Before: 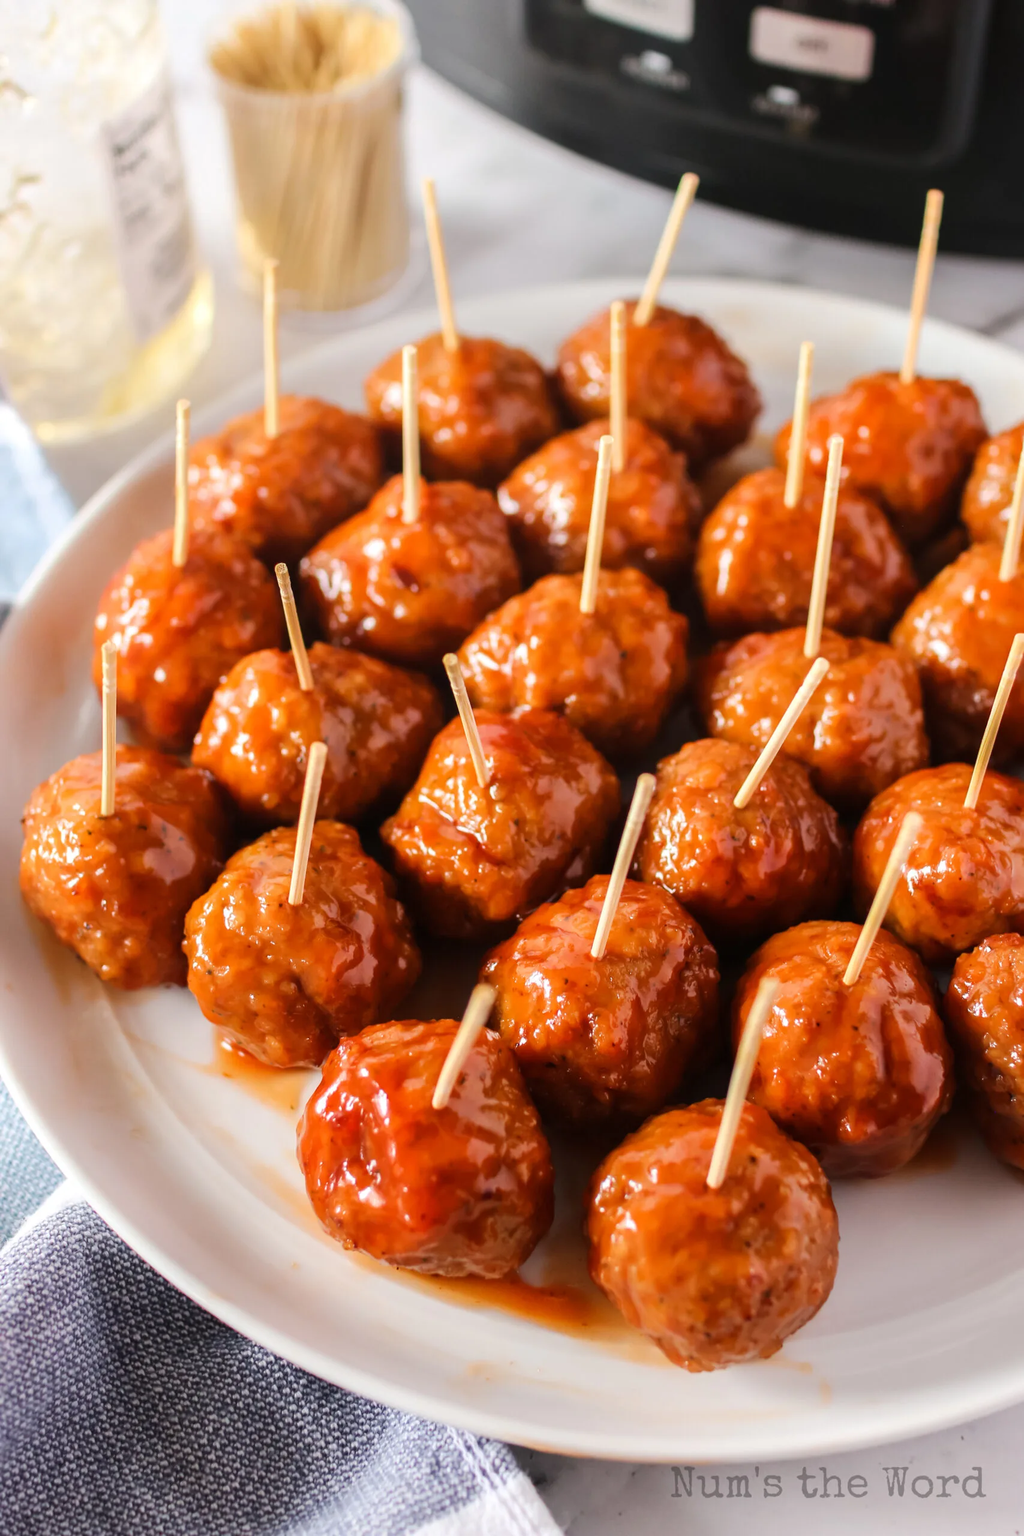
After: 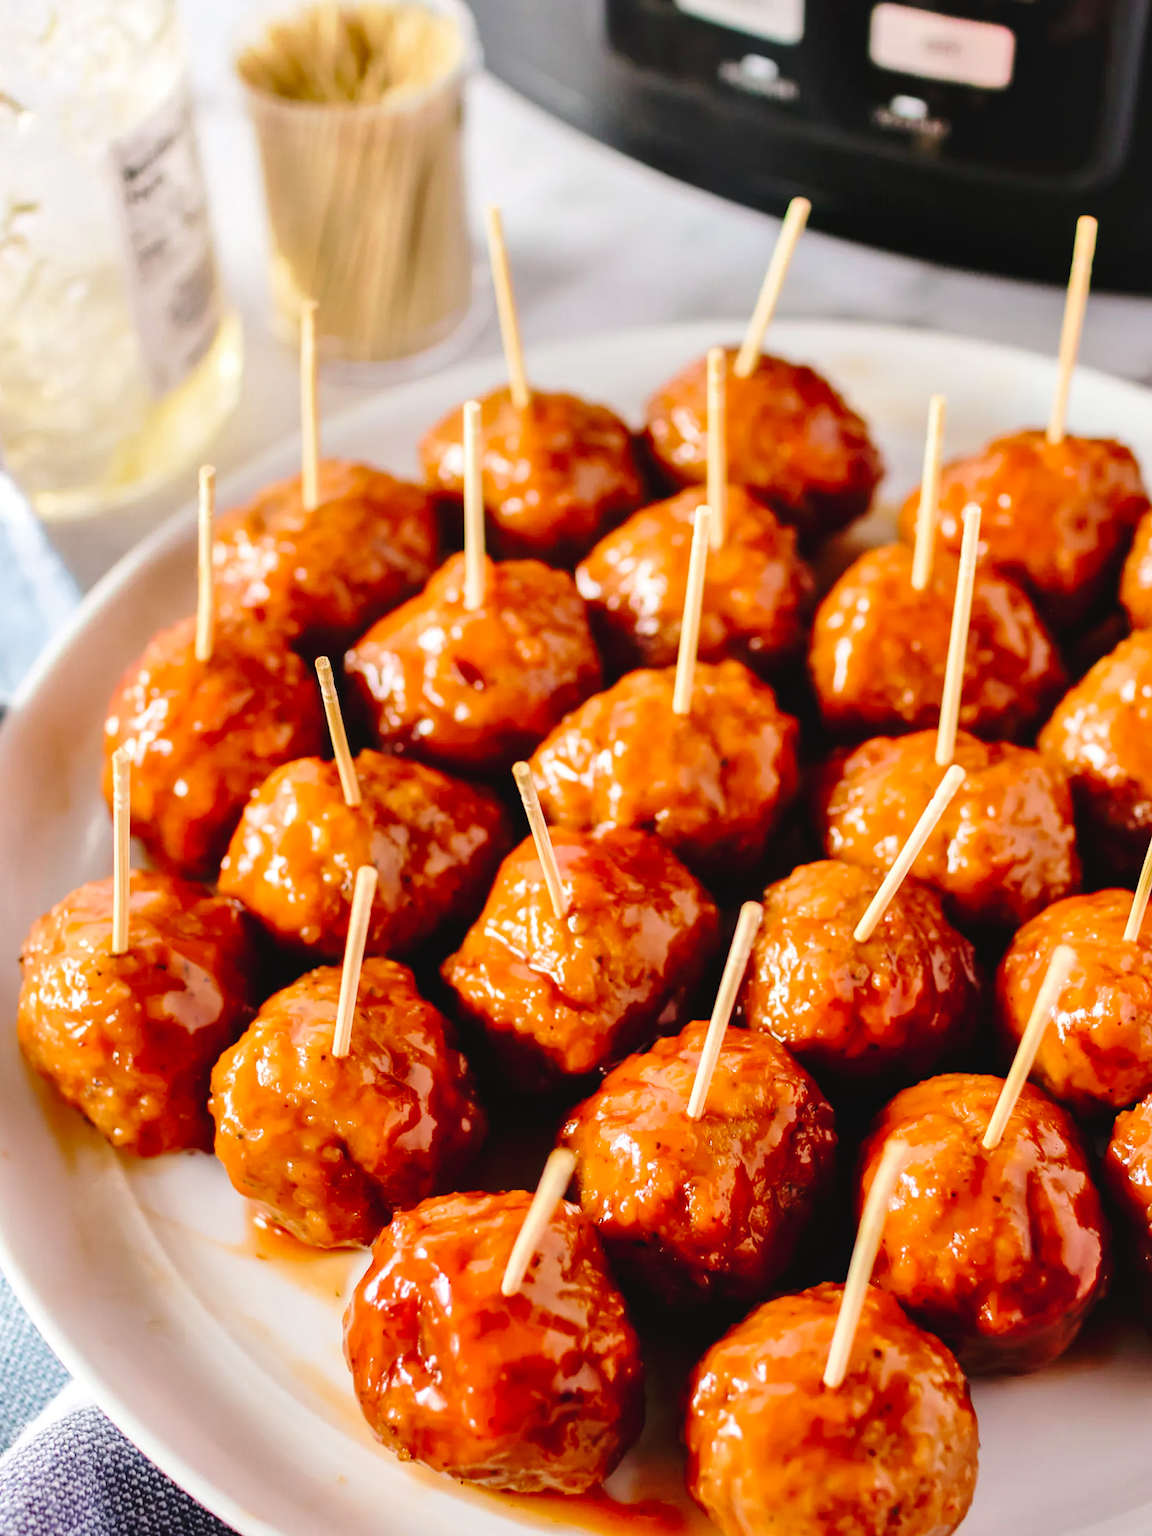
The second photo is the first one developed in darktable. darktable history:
crop and rotate: angle 0.2°, left 0.275%, right 3.127%, bottom 14.18%
tone curve: curves: ch0 [(0, 0) (0.003, 0.03) (0.011, 0.032) (0.025, 0.035) (0.044, 0.038) (0.069, 0.041) (0.1, 0.058) (0.136, 0.091) (0.177, 0.133) (0.224, 0.181) (0.277, 0.268) (0.335, 0.363) (0.399, 0.461) (0.468, 0.554) (0.543, 0.633) (0.623, 0.709) (0.709, 0.784) (0.801, 0.869) (0.898, 0.938) (1, 1)], preserve colors none
shadows and highlights: low approximation 0.01, soften with gaussian
velvia: on, module defaults
